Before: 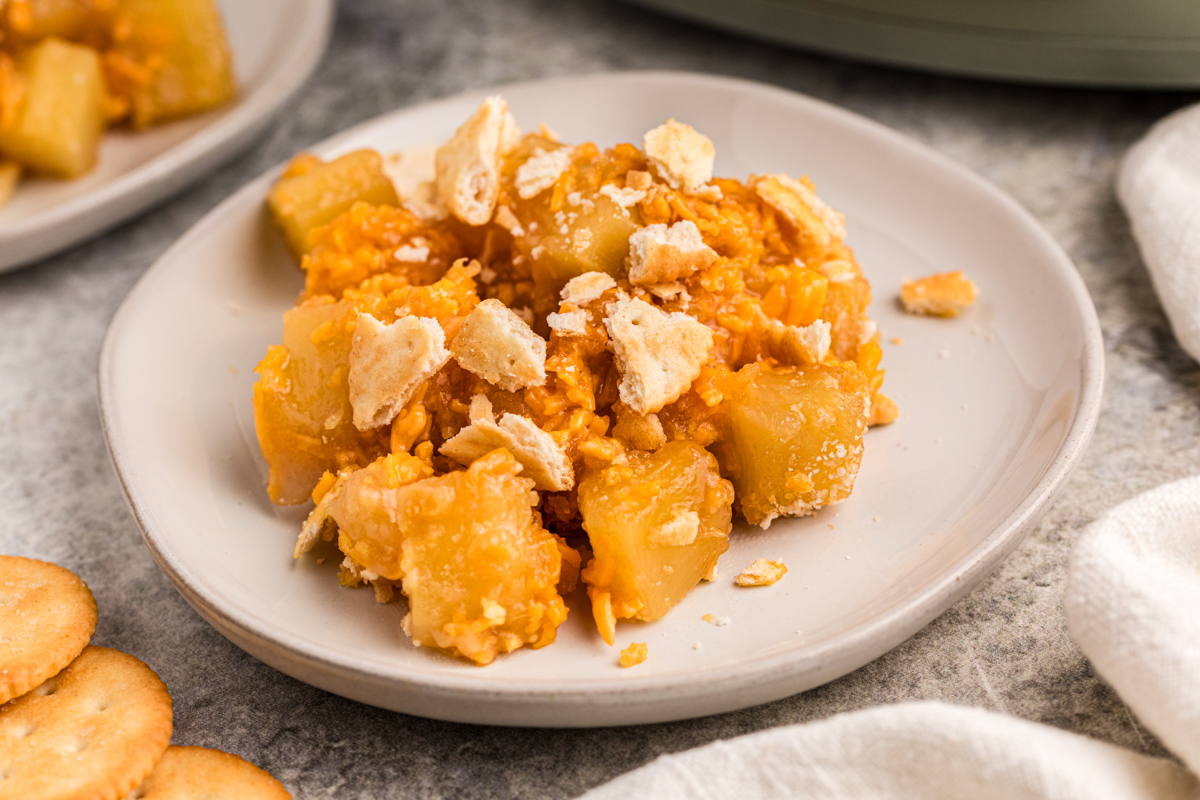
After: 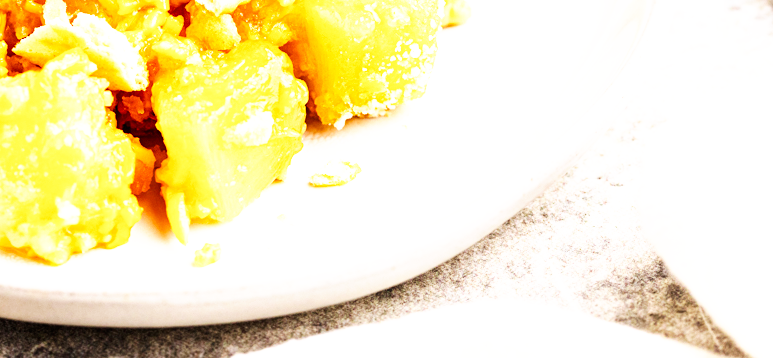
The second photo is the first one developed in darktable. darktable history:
base curve: curves: ch0 [(0, 0) (0.007, 0.004) (0.027, 0.03) (0.046, 0.07) (0.207, 0.54) (0.442, 0.872) (0.673, 0.972) (1, 1)], preserve colors none
exposure: exposure 0.999 EV, compensate highlight preservation false
crop and rotate: left 35.509%, top 50.238%, bottom 4.934%
white balance: red 0.976, blue 1.04
